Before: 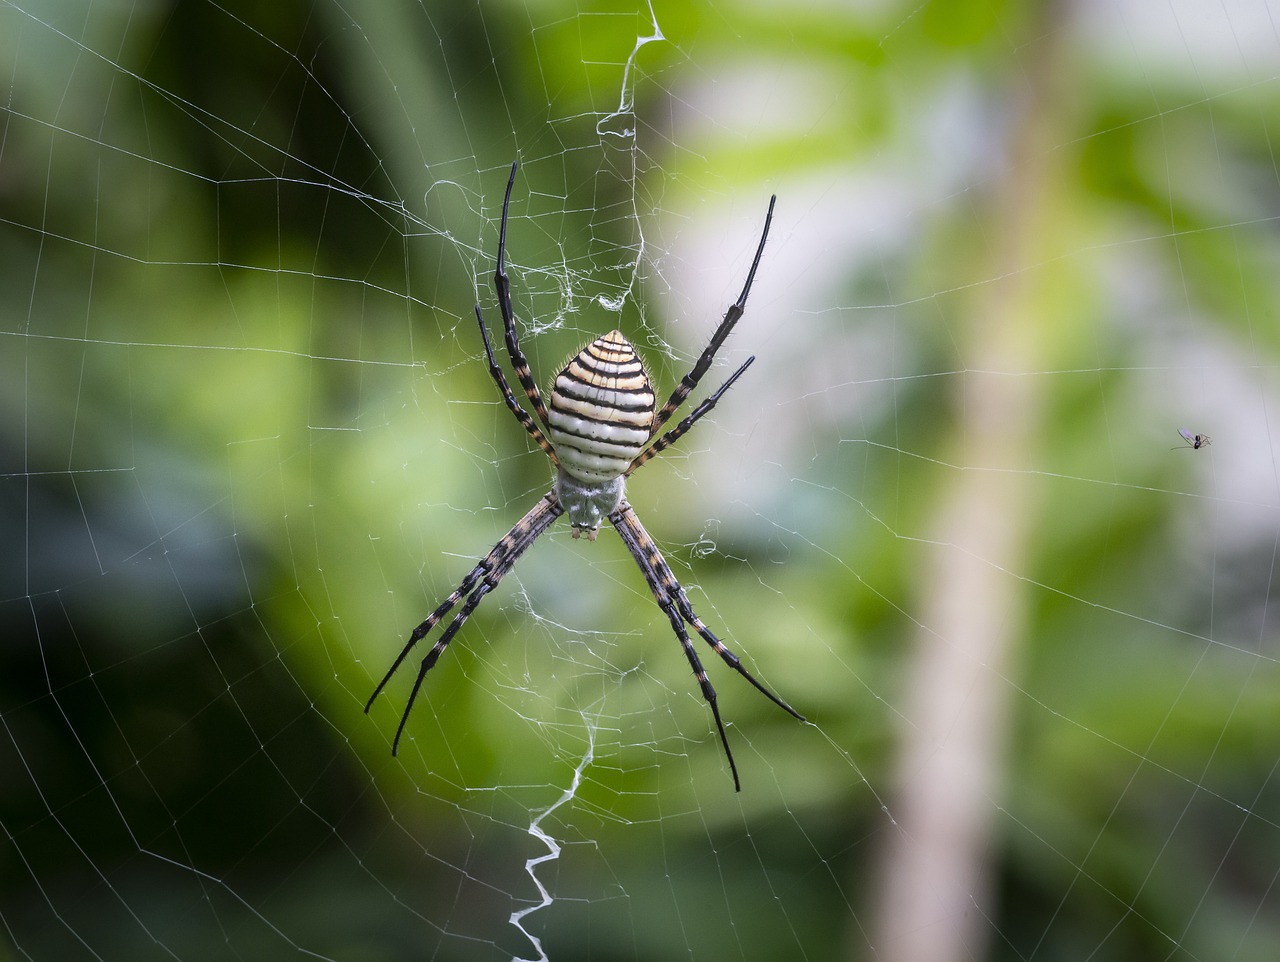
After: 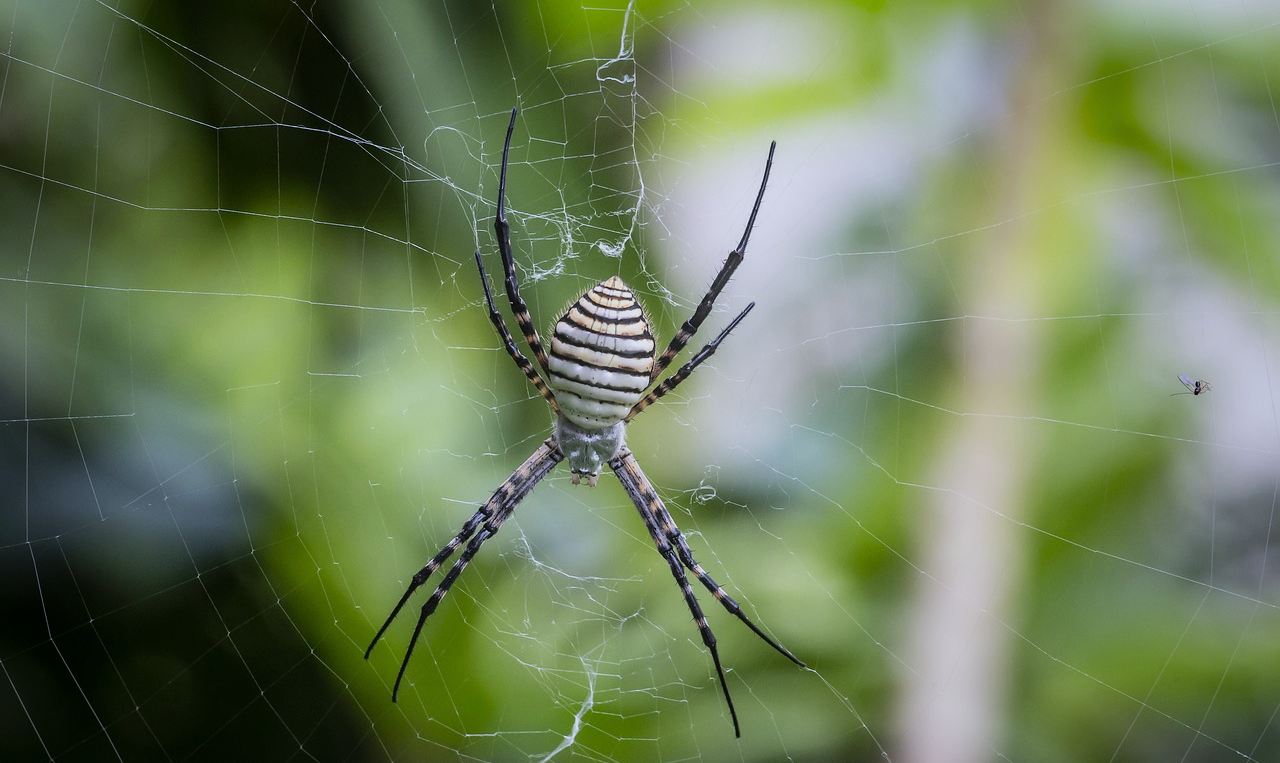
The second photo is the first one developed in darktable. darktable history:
crop and rotate: top 5.667%, bottom 14.937%
white balance: red 0.967, blue 1.049
filmic rgb: black relative exposure -14.19 EV, white relative exposure 3.39 EV, hardness 7.89, preserve chrominance max RGB
